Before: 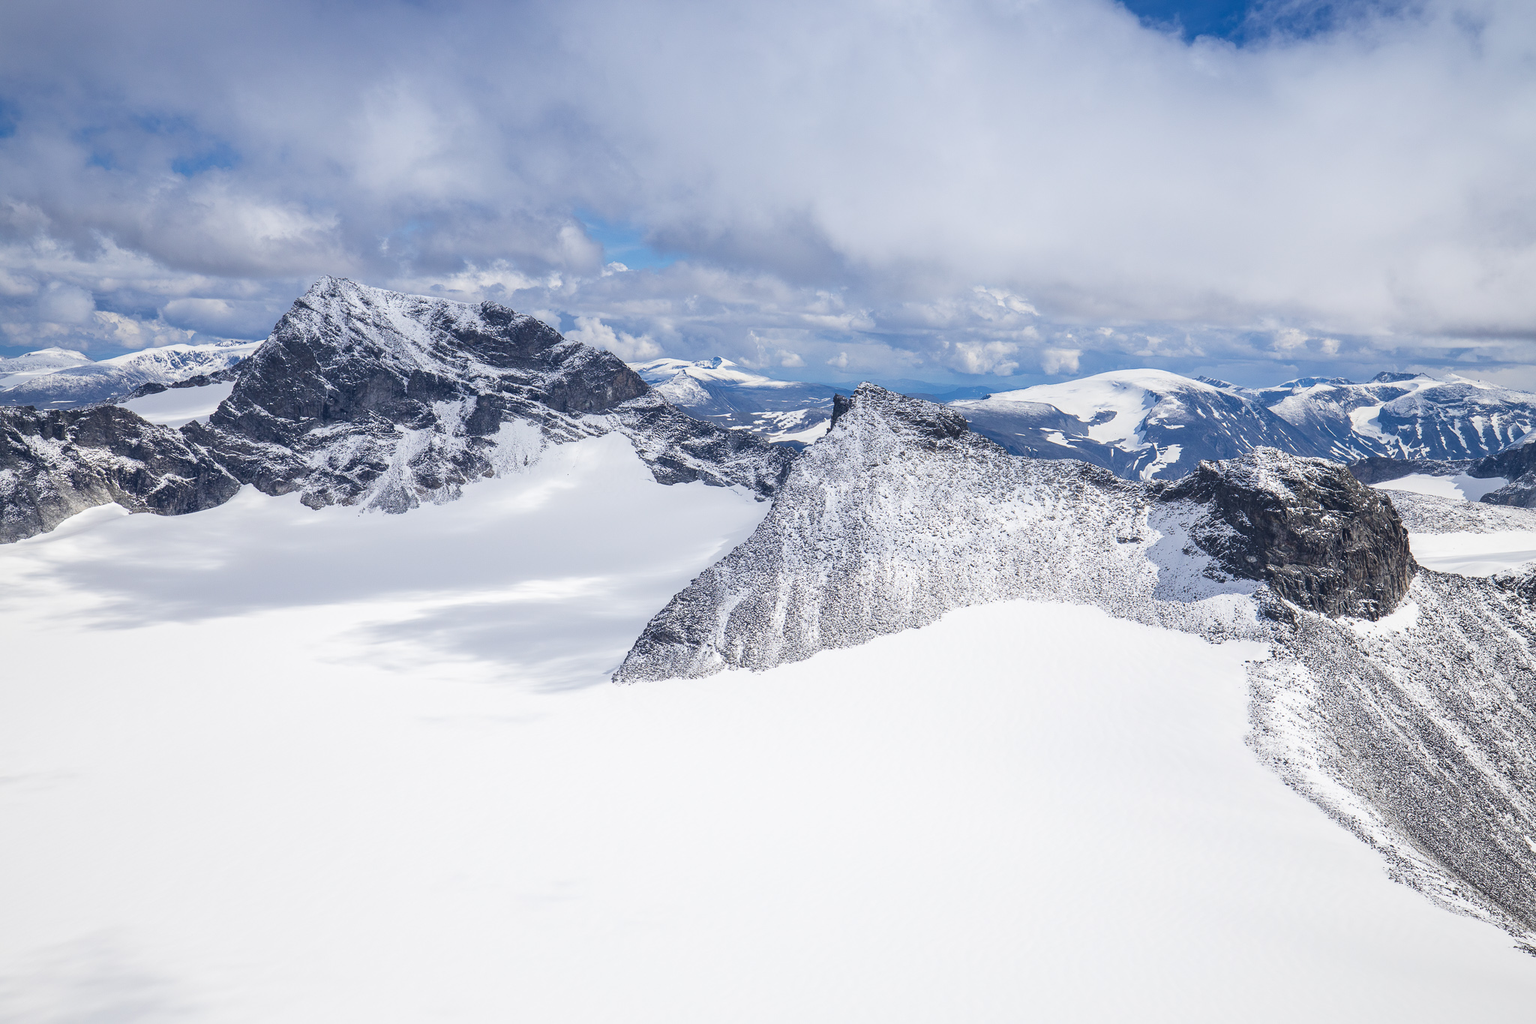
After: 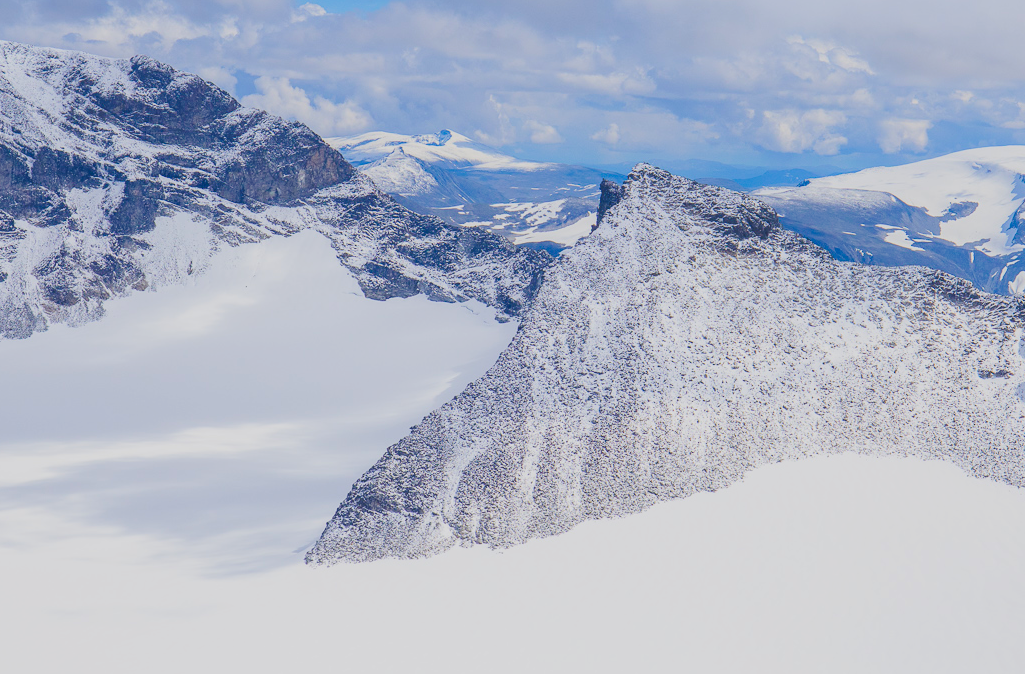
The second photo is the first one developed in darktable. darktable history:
tone curve: curves: ch0 [(0, 0) (0.003, 0.139) (0.011, 0.14) (0.025, 0.138) (0.044, 0.14) (0.069, 0.149) (0.1, 0.161) (0.136, 0.179) (0.177, 0.203) (0.224, 0.245) (0.277, 0.302) (0.335, 0.382) (0.399, 0.461) (0.468, 0.546) (0.543, 0.614) (0.623, 0.687) (0.709, 0.758) (0.801, 0.84) (0.898, 0.912) (1, 1)], preserve colors none
color balance rgb: perceptual saturation grading › global saturation 30.278%, global vibrance 24.301%, contrast -24.733%
crop: left 24.978%, top 25.4%, right 24.94%, bottom 25.17%
